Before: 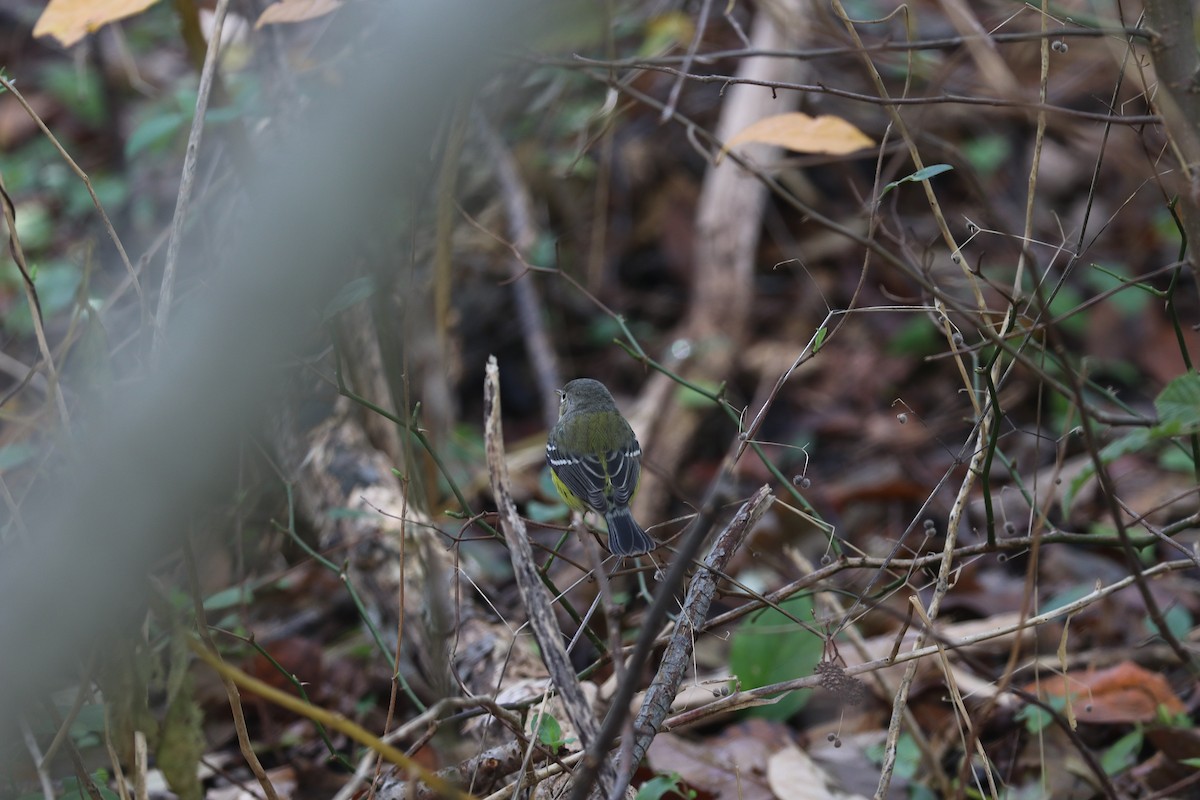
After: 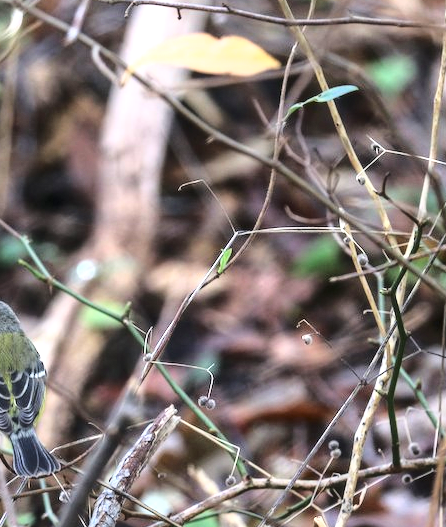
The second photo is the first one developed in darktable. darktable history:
crop and rotate: left 49.597%, top 10.094%, right 13.187%, bottom 23.966%
local contrast: on, module defaults
exposure: exposure 1 EV, compensate exposure bias true, compensate highlight preservation false
base curve: curves: ch0 [(0, 0) (0.036, 0.037) (0.121, 0.228) (0.46, 0.76) (0.859, 0.983) (1, 1)]
